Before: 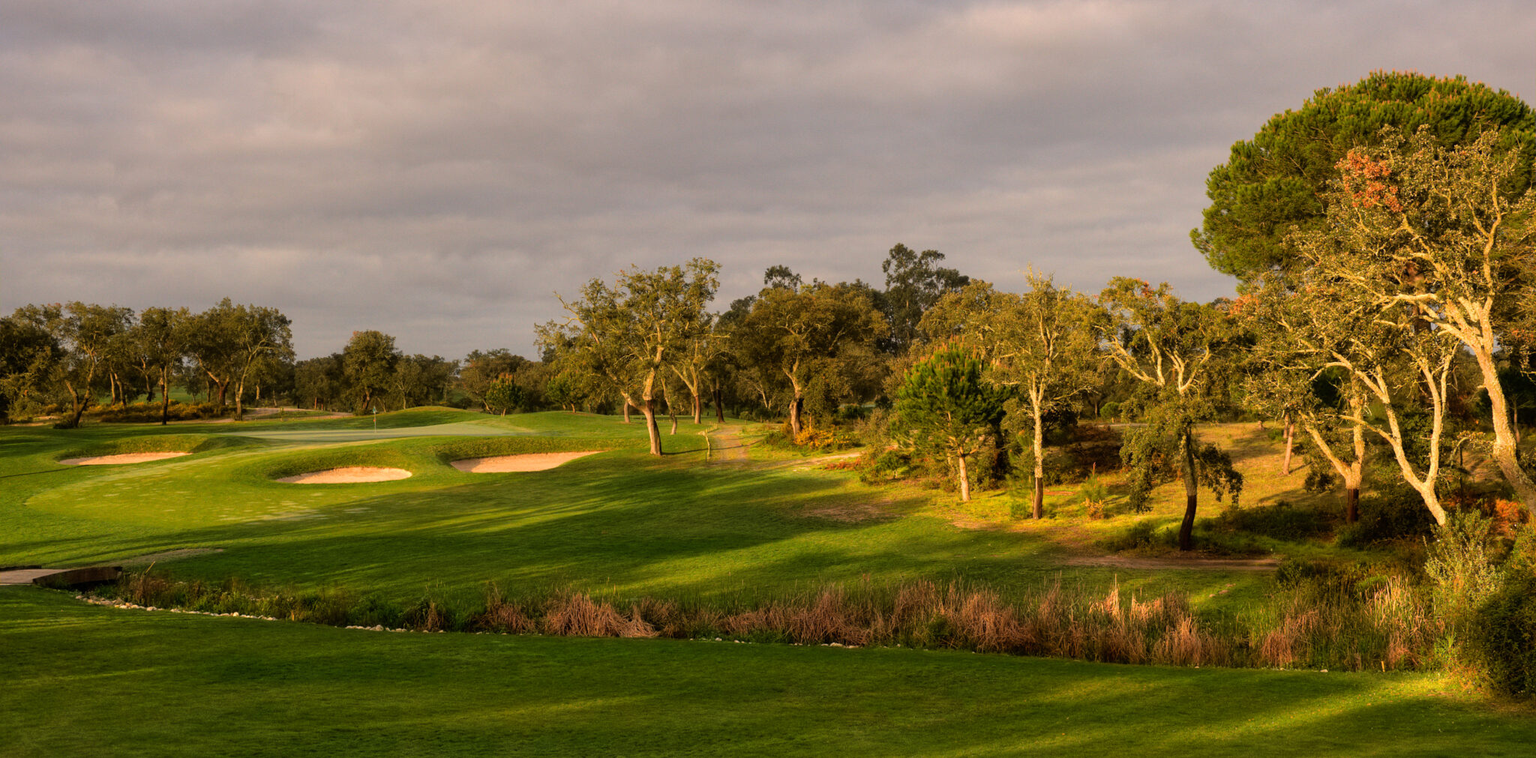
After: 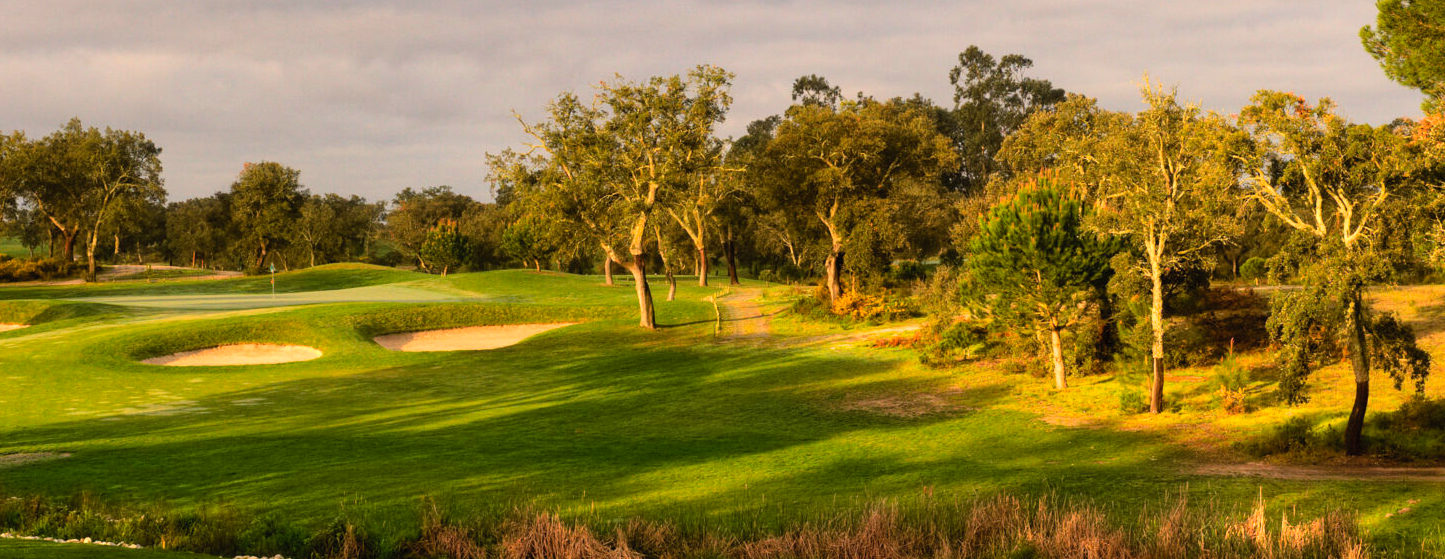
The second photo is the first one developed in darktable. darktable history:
rotate and perspective: automatic cropping off
crop: left 11.123%, top 27.61%, right 18.3%, bottom 17.034%
contrast brightness saturation: contrast 0.2, brightness 0.16, saturation 0.22
